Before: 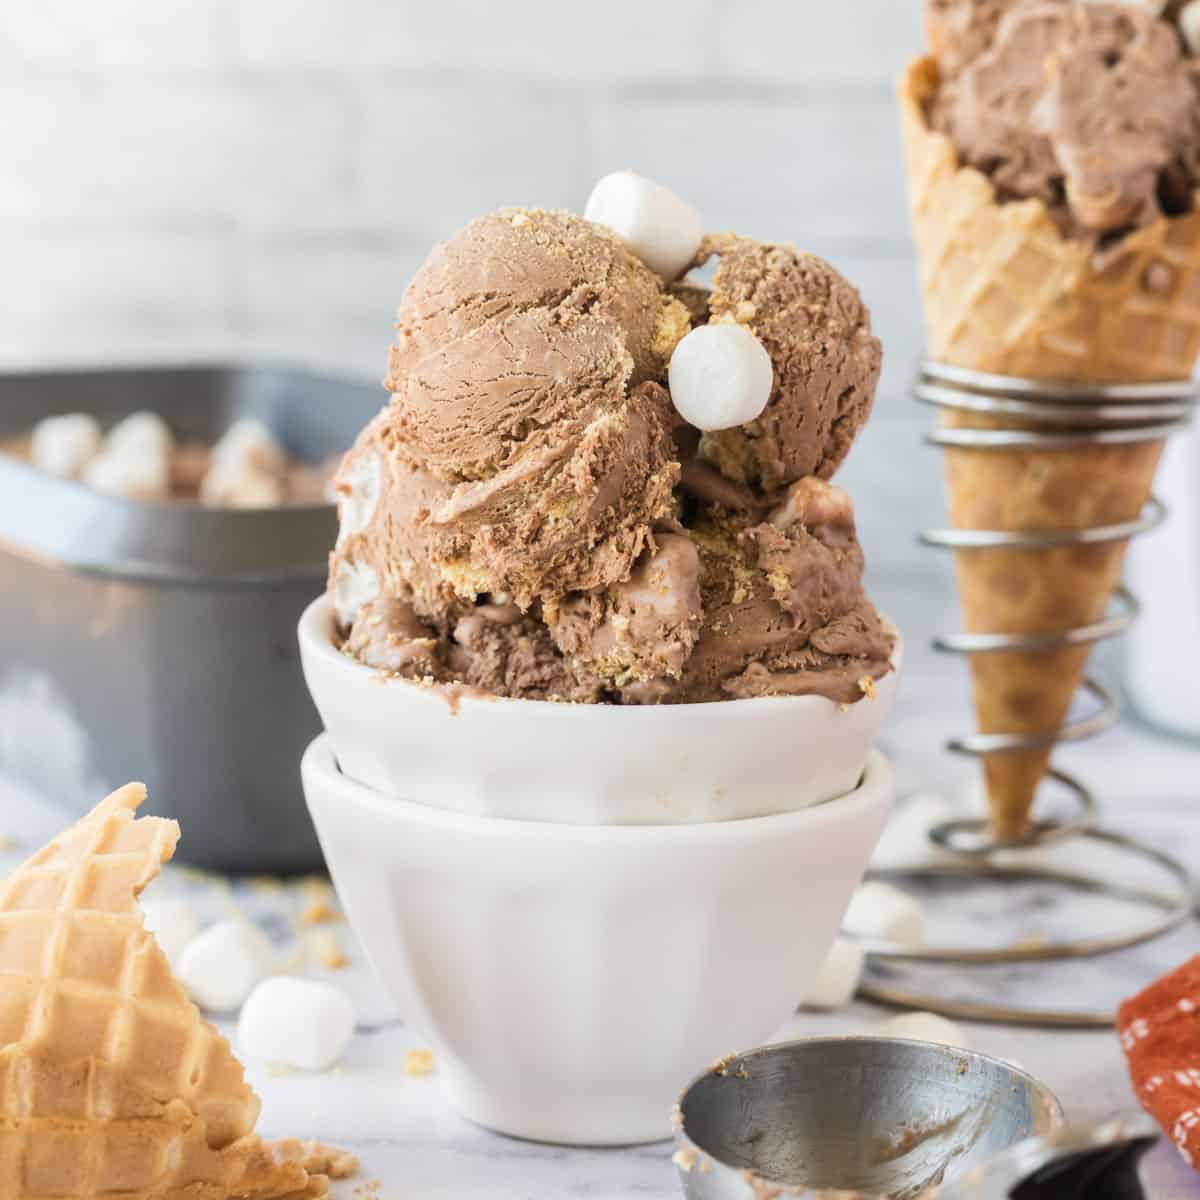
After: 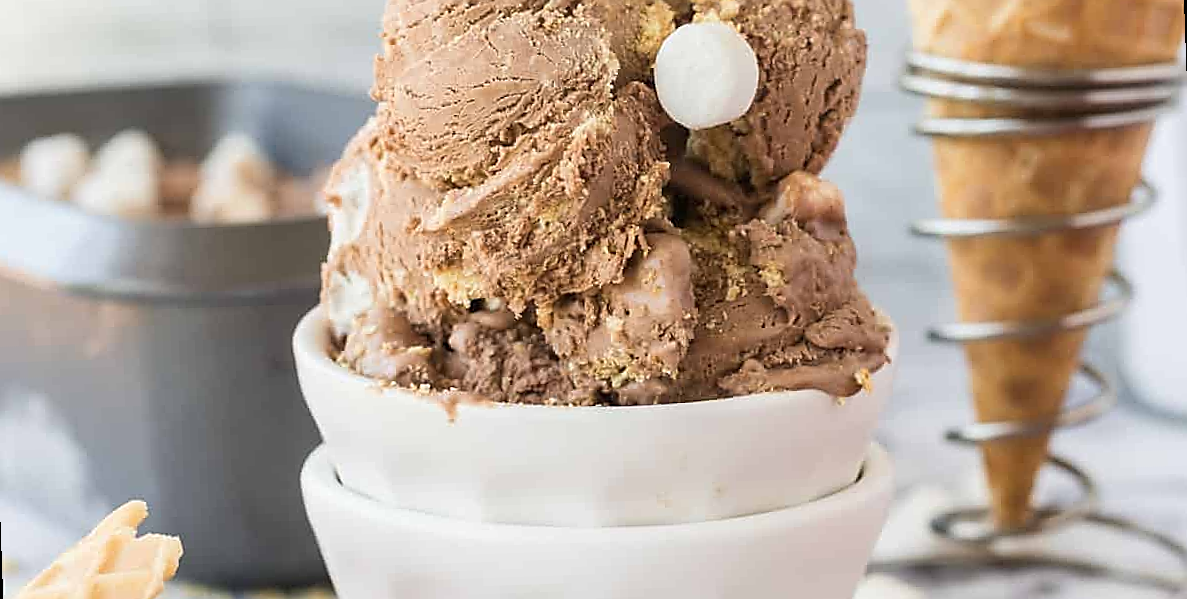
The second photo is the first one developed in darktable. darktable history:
crop and rotate: top 23.043%, bottom 23.437%
sharpen: radius 1.4, amount 1.25, threshold 0.7
rotate and perspective: rotation -2°, crop left 0.022, crop right 0.978, crop top 0.049, crop bottom 0.951
